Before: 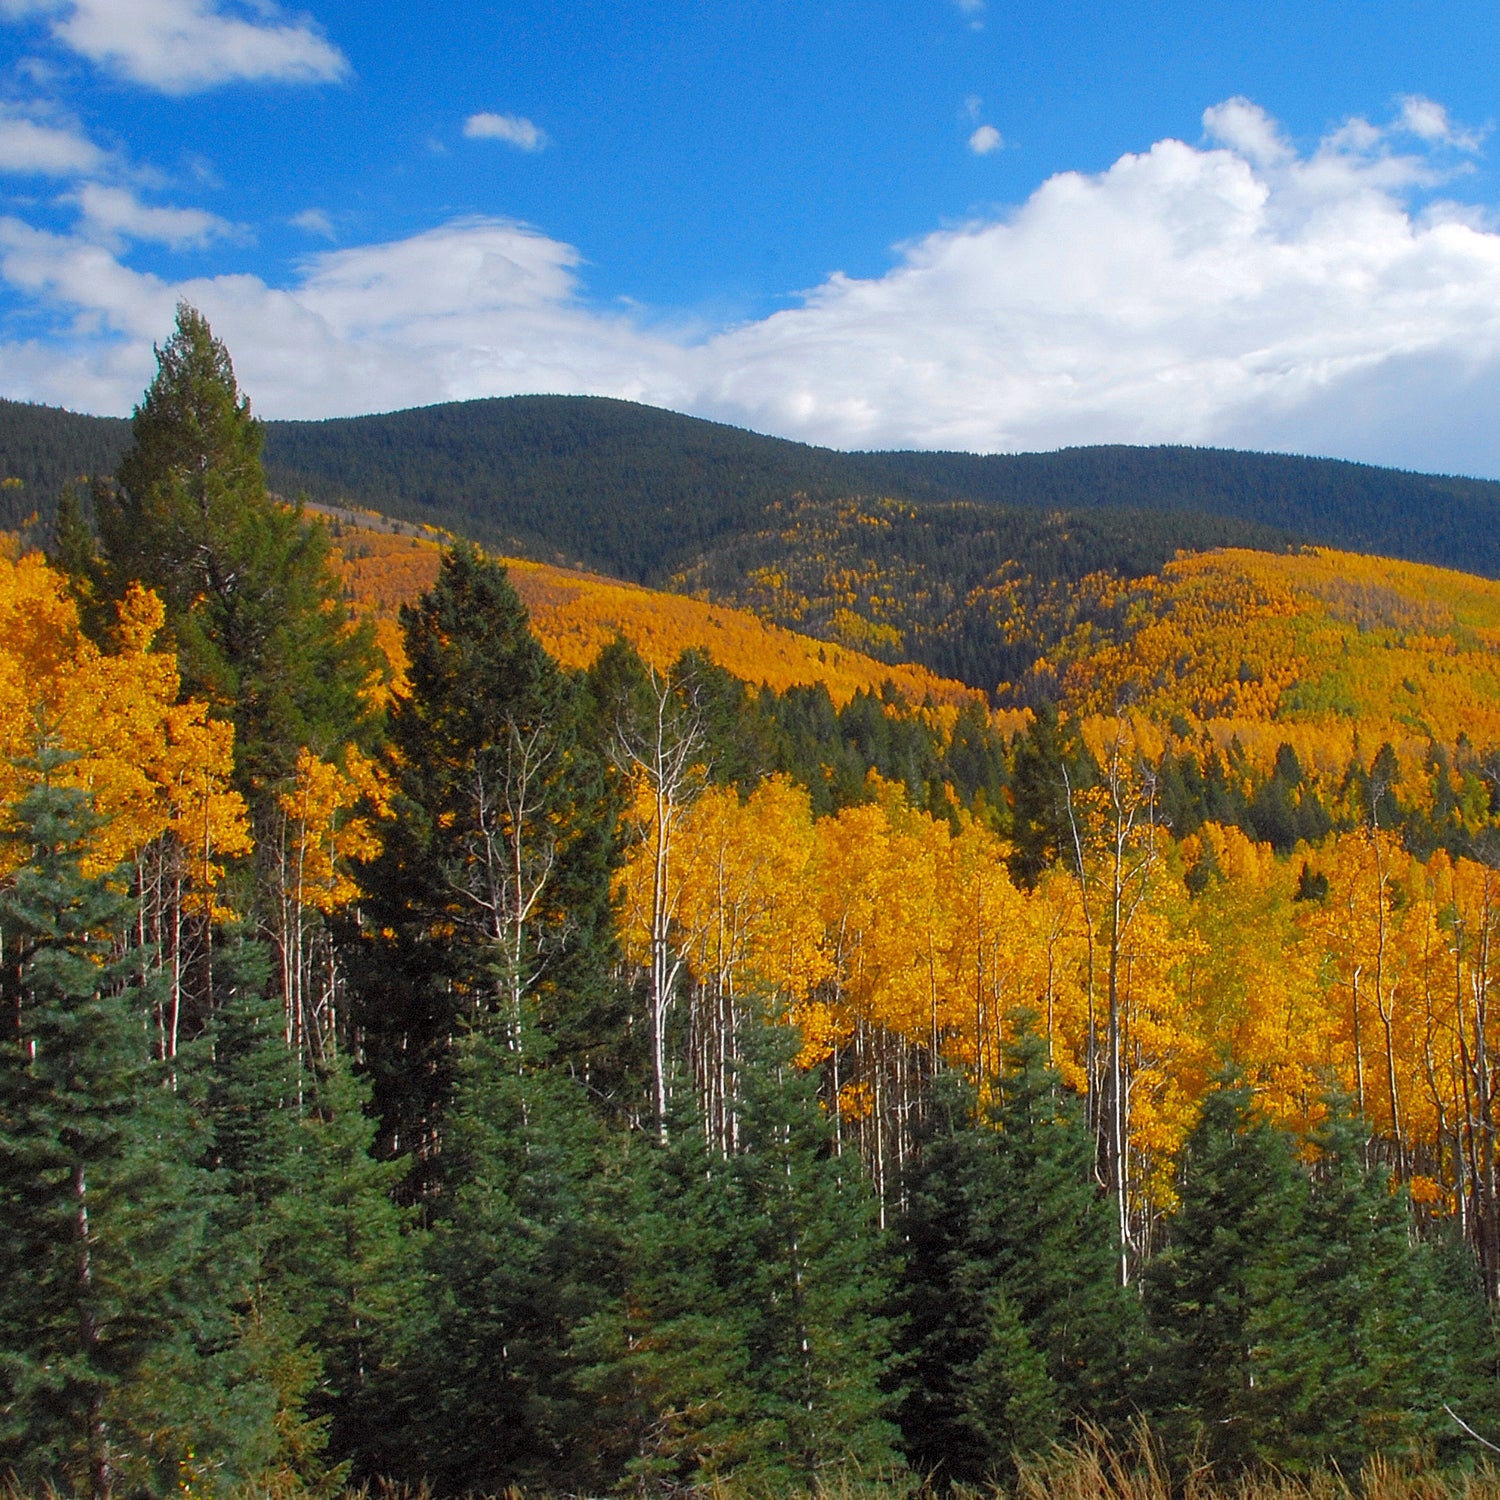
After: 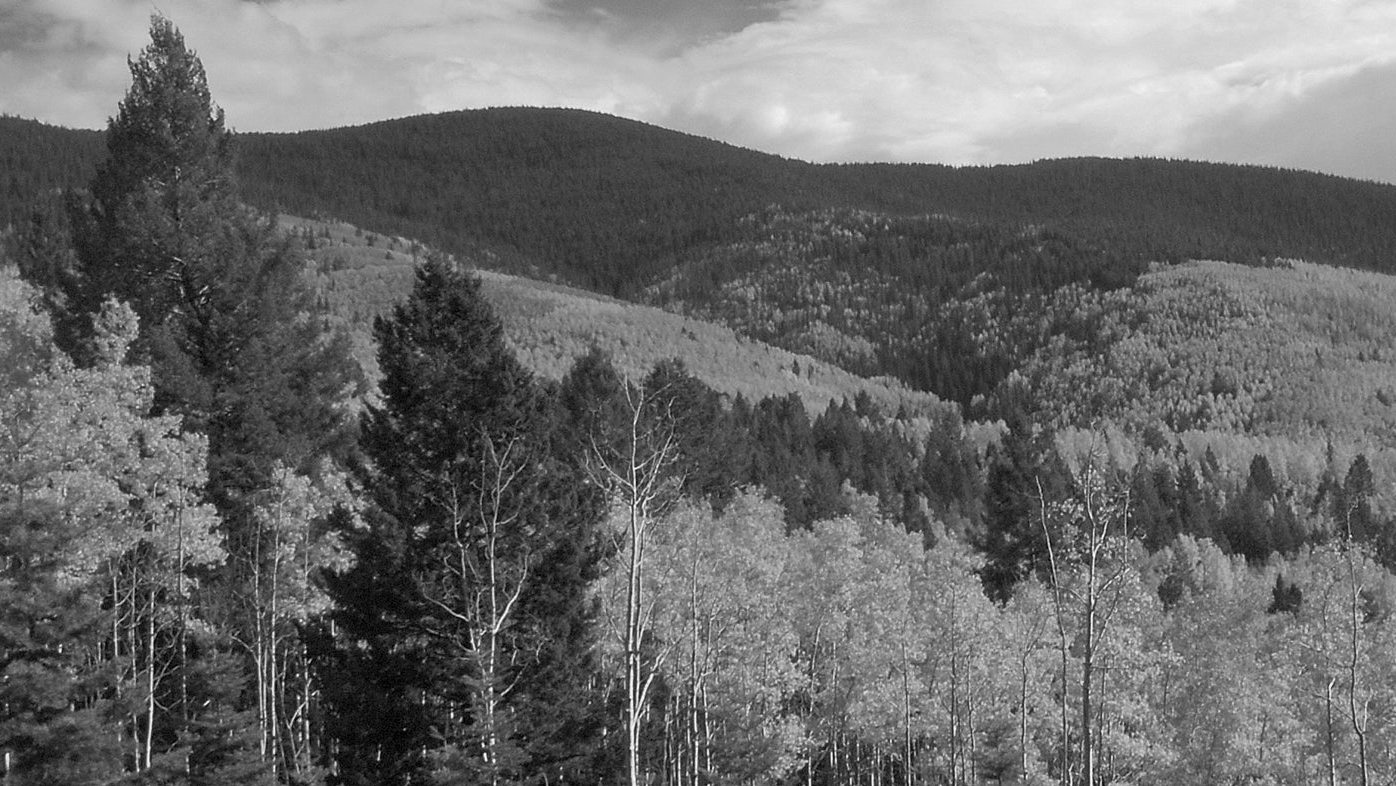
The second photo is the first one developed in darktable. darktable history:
monochrome: a 16.06, b 15.48, size 1
crop: left 1.744%, top 19.225%, right 5.069%, bottom 28.357%
color balance: mode lift, gamma, gain (sRGB)
color calibration: illuminant custom, x 0.368, y 0.373, temperature 4330.32 K
